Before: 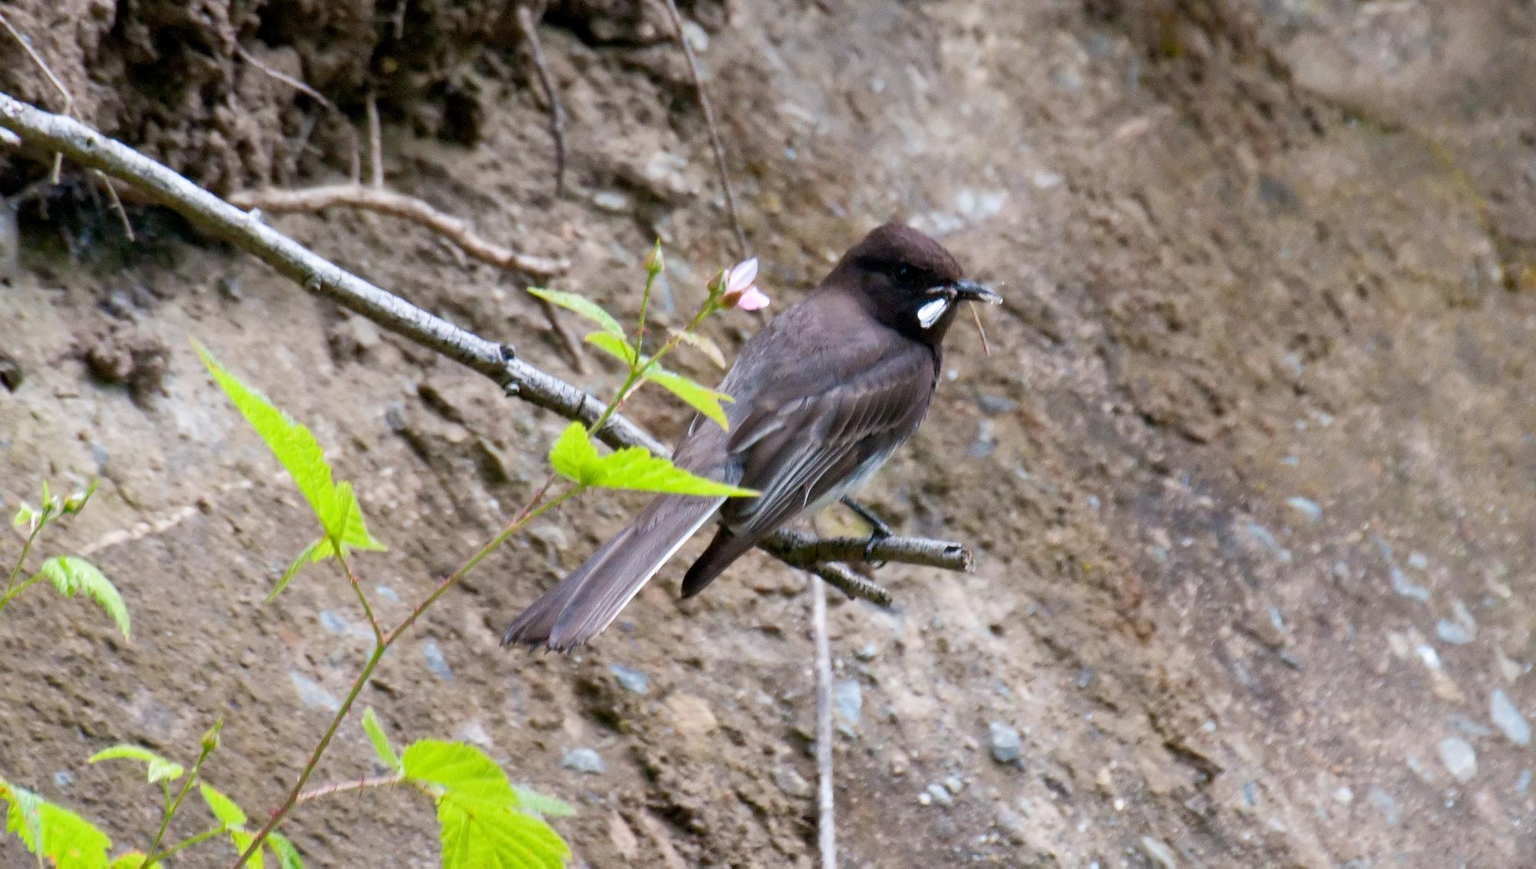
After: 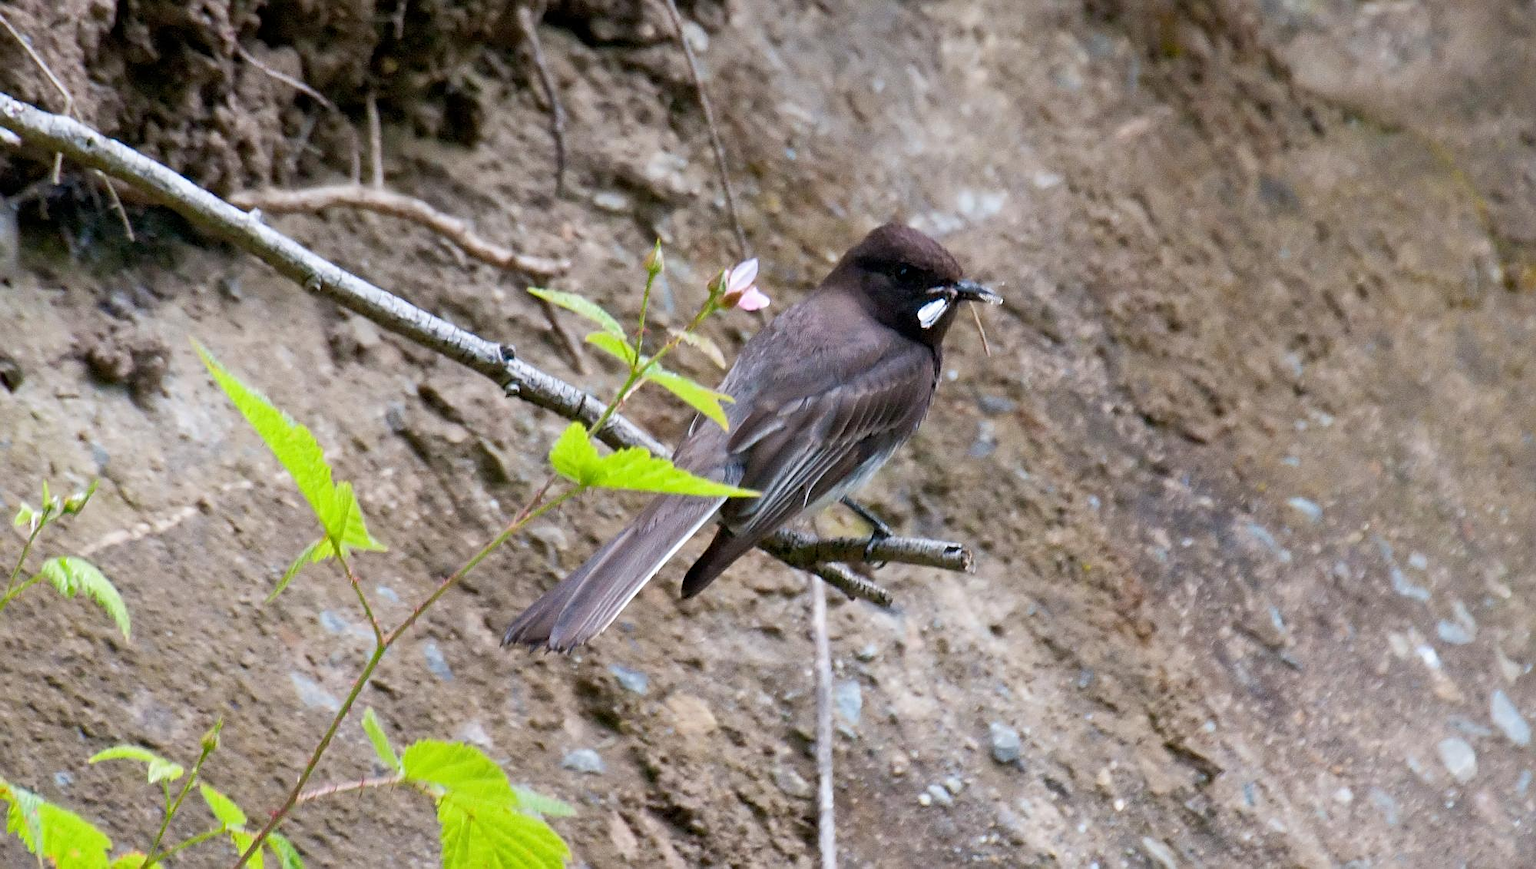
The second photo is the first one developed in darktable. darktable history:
sharpen: on, module defaults
tone equalizer: -7 EV 0.18 EV, -6 EV 0.12 EV, -5 EV 0.08 EV, -4 EV 0.04 EV, -2 EV -0.02 EV, -1 EV -0.04 EV, +0 EV -0.06 EV, luminance estimator HSV value / RGB max
